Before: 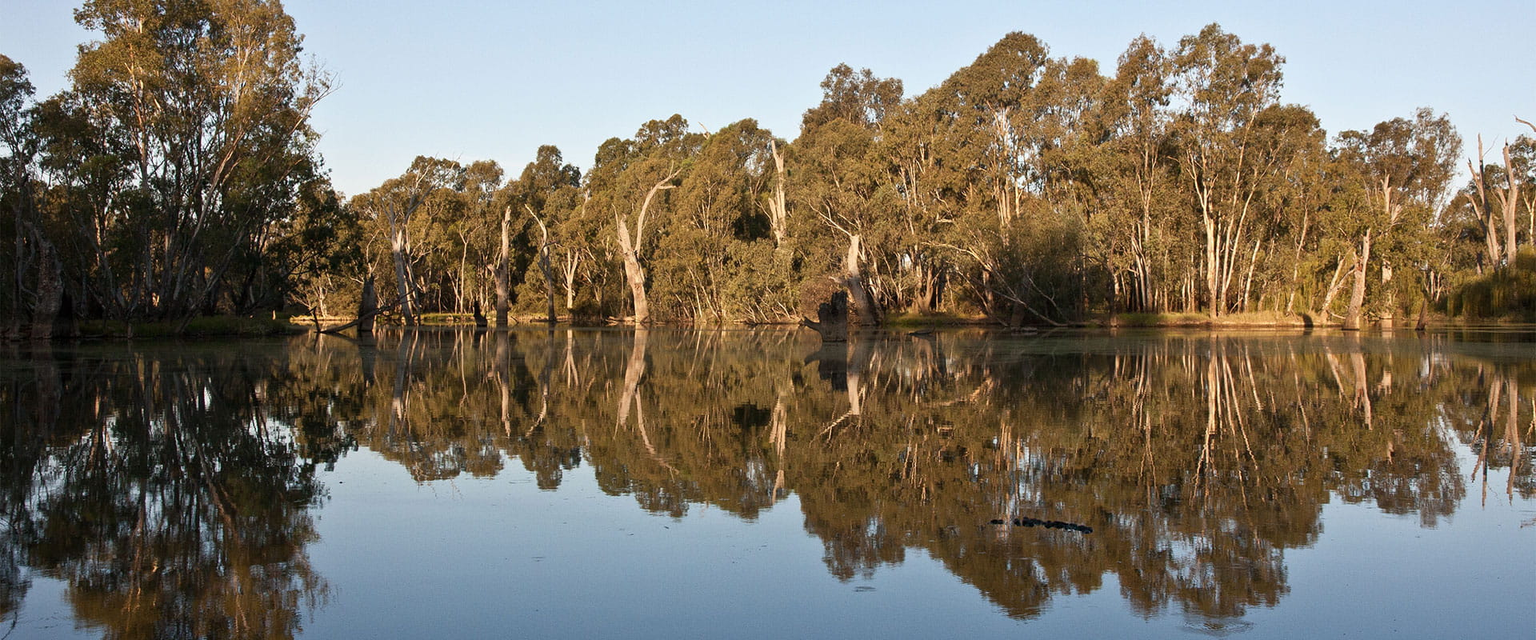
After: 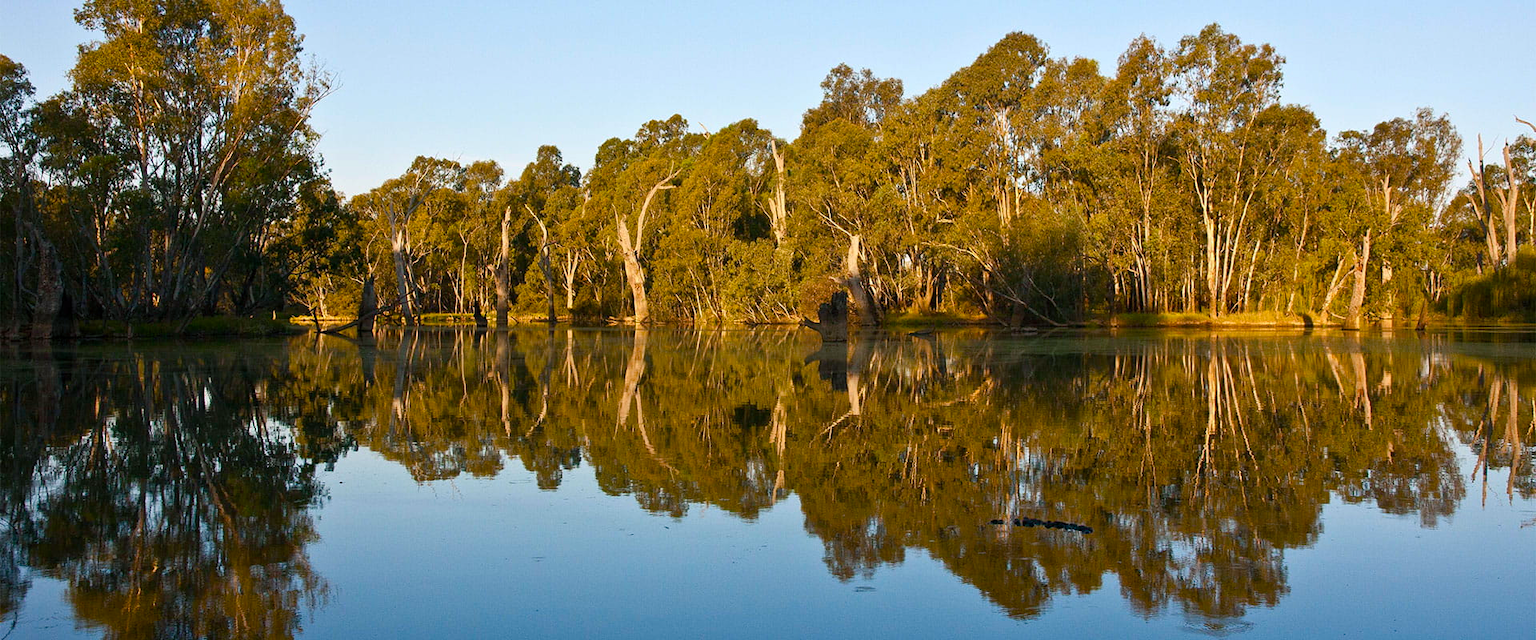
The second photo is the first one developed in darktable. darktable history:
color balance rgb: power › chroma 0.495%, power › hue 215.3°, perceptual saturation grading › global saturation 35.791%, perceptual saturation grading › shadows 35.254%, global vibrance 20%
